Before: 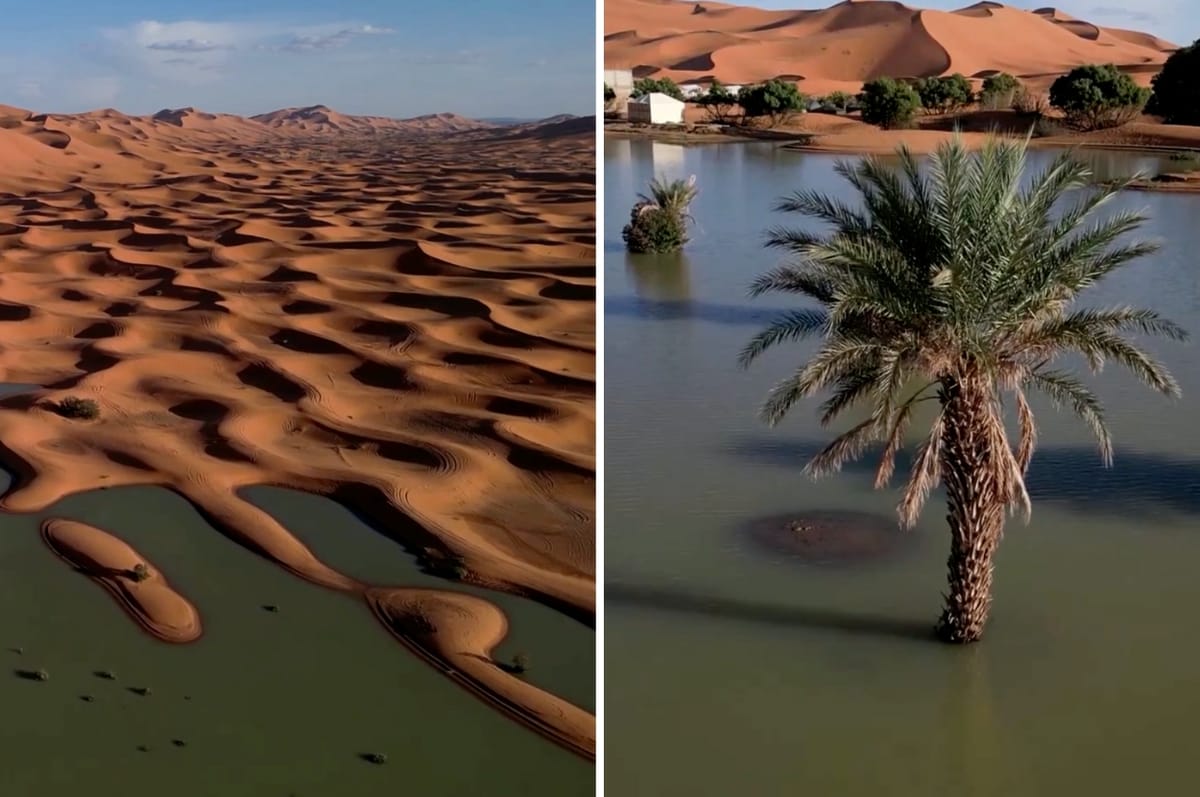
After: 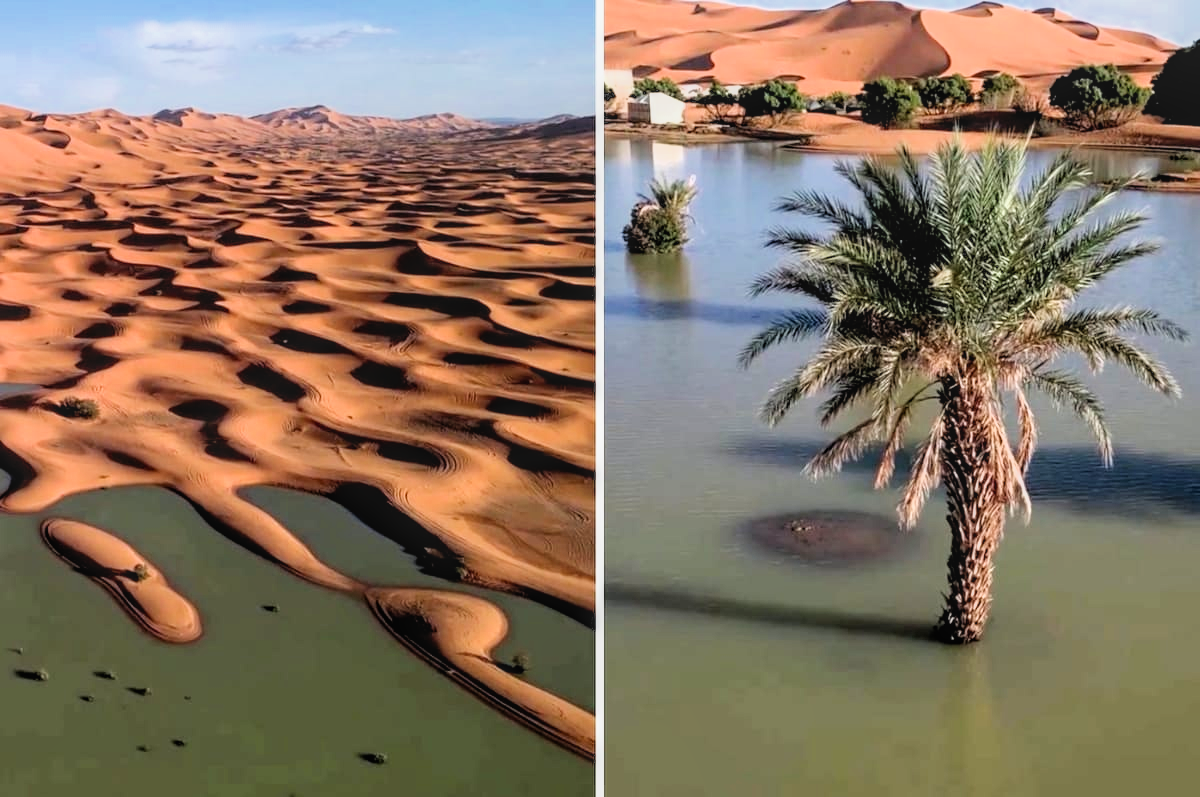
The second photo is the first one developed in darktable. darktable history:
filmic rgb: black relative exposure -11.78 EV, white relative exposure 5.44 EV, hardness 4.5, latitude 50.21%, contrast 1.144, add noise in highlights 0, preserve chrominance max RGB, color science v3 (2019), use custom middle-gray values true, contrast in highlights soft
exposure: black level correction 0, exposure 1.377 EV, compensate highlight preservation false
local contrast: on, module defaults
contrast brightness saturation: contrast -0.111
sharpen: radius 5.366, amount 0.309, threshold 26.885
